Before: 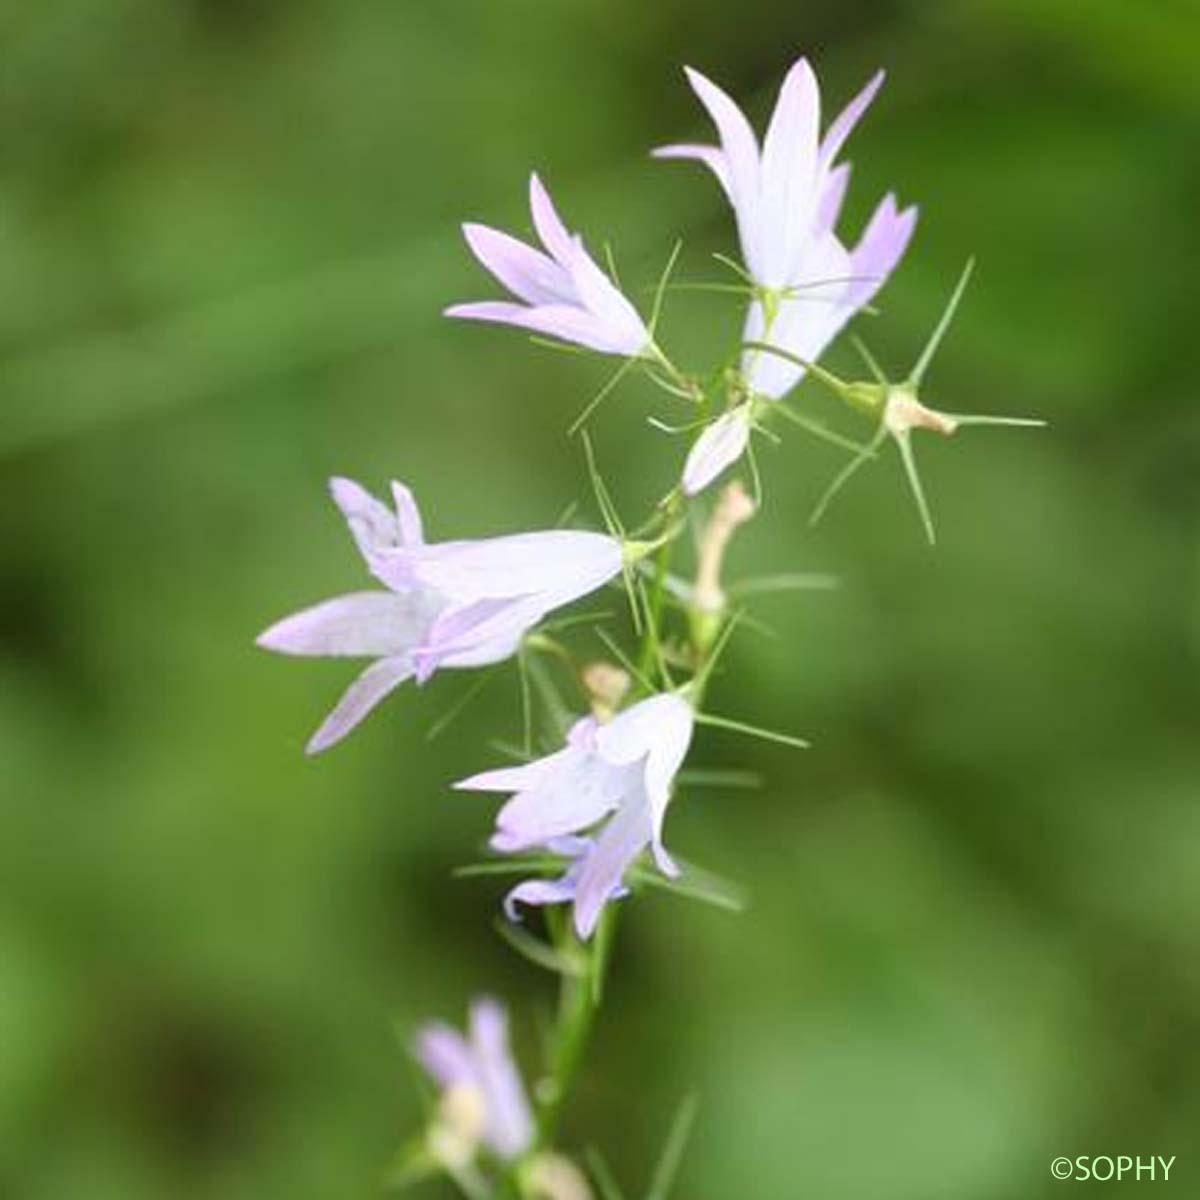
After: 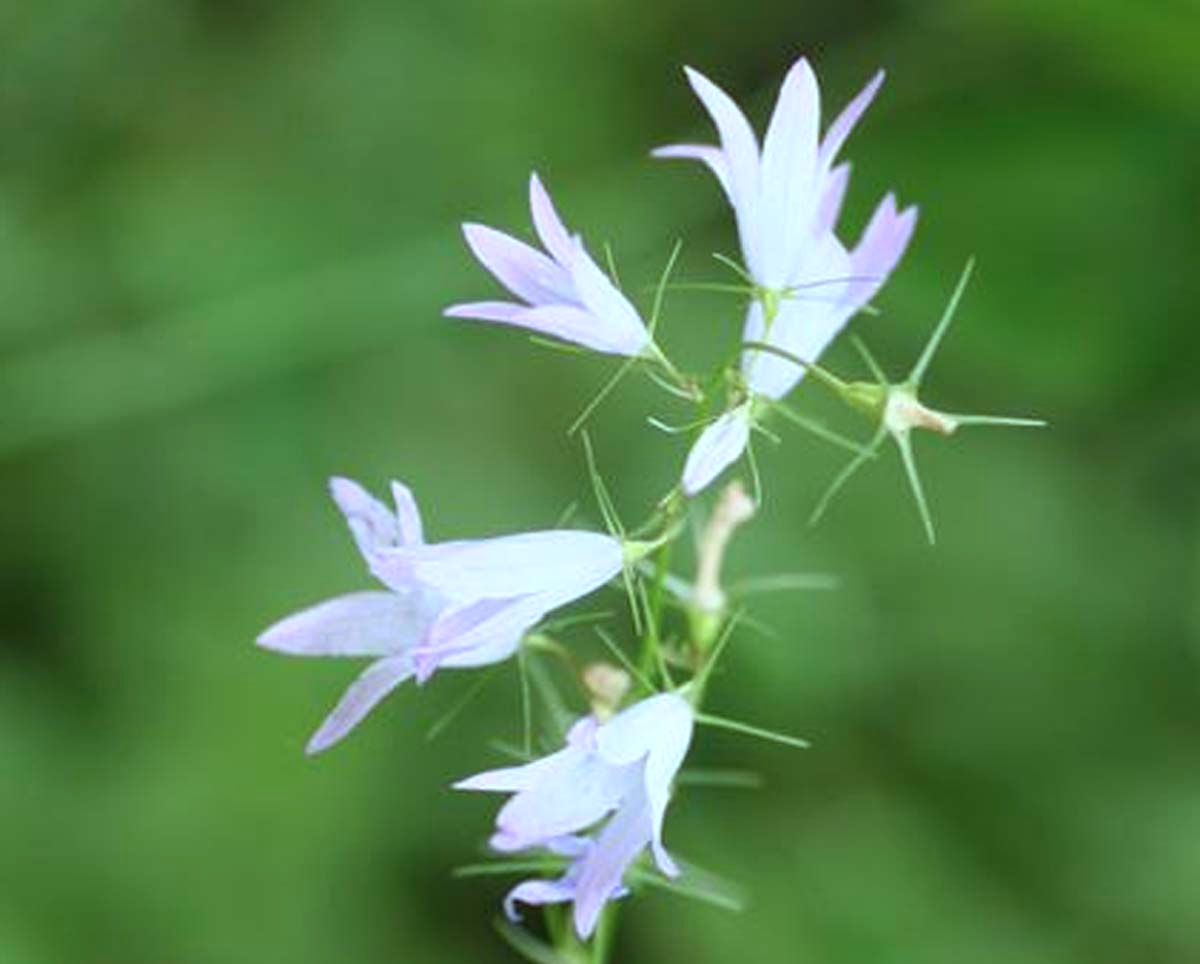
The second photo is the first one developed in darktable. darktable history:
color calibration: illuminant F (fluorescent), F source F9 (Cool White Deluxe 4150 K) – high CRI, x 0.374, y 0.373, temperature 4158.34 K
crop: bottom 19.644%
